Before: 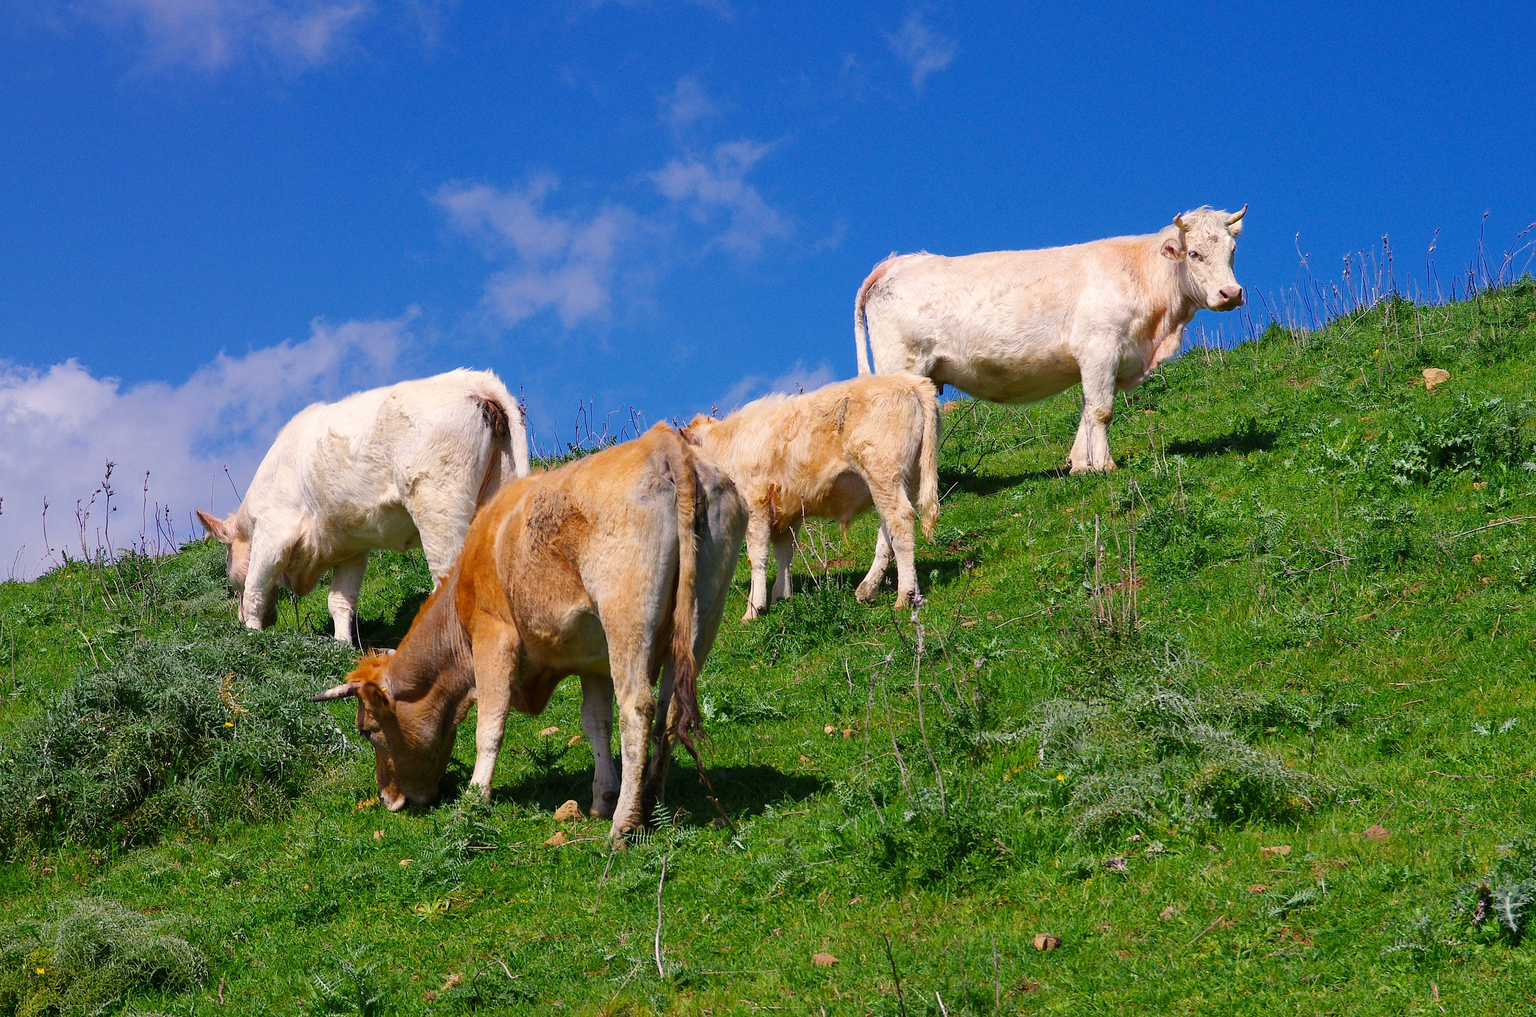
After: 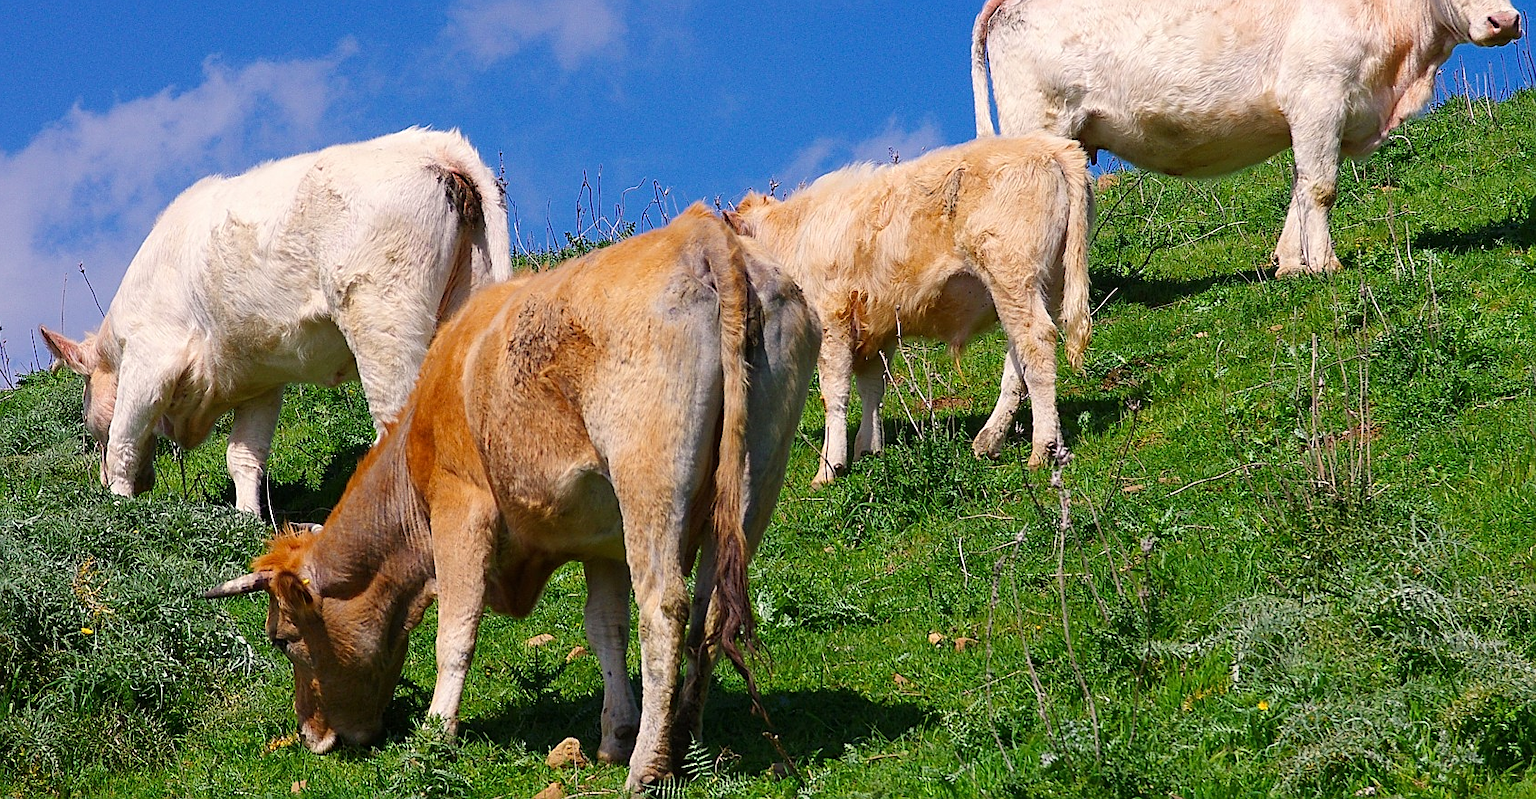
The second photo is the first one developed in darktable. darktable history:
crop: left 10.949%, top 27.391%, right 18.316%, bottom 16.993%
sharpen: on, module defaults
